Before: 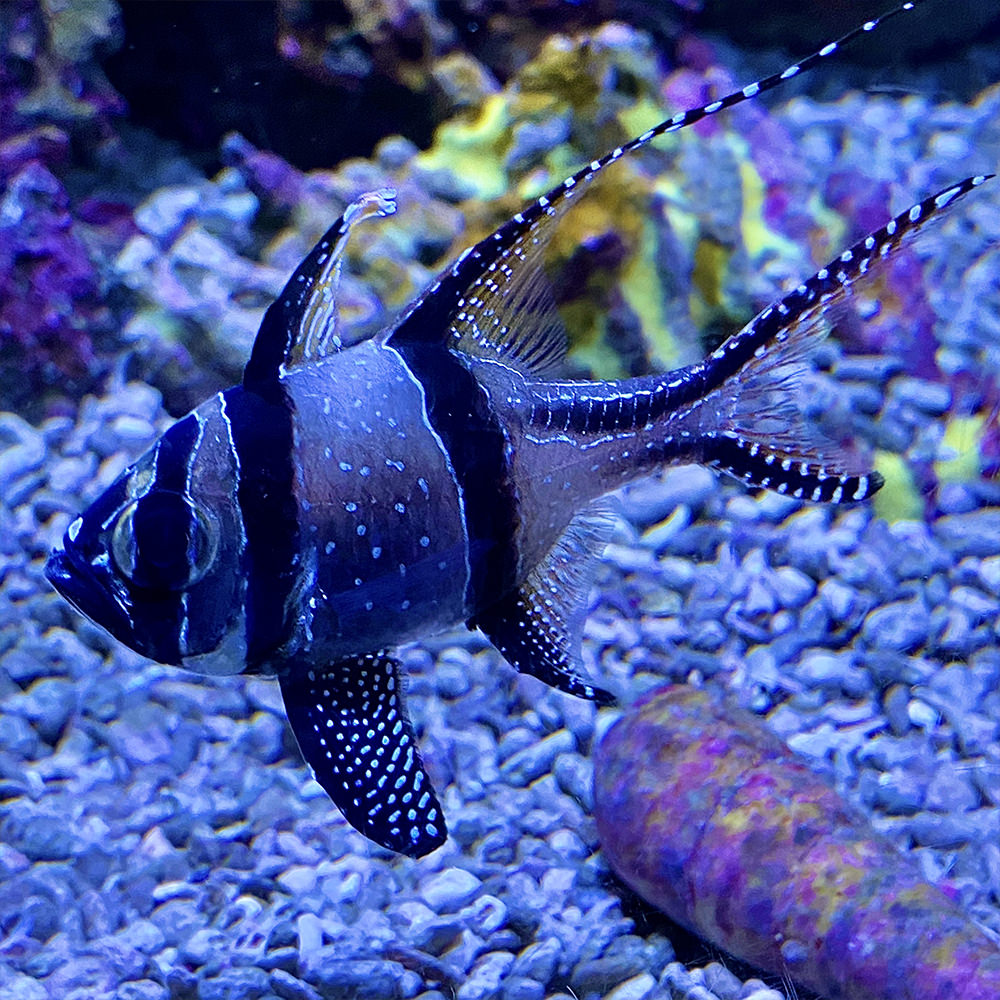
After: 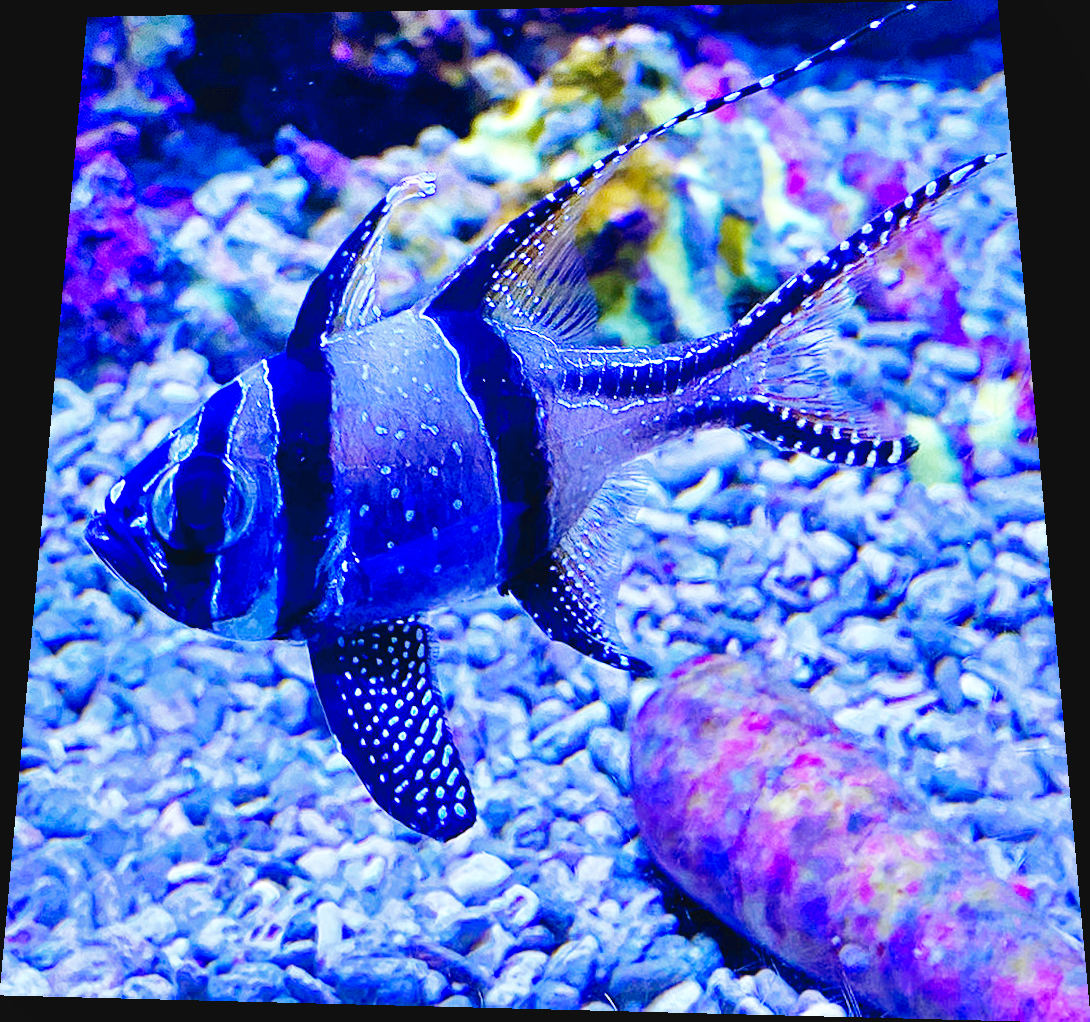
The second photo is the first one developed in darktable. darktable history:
base curve: curves: ch0 [(0, 0.003) (0.001, 0.002) (0.006, 0.004) (0.02, 0.022) (0.048, 0.086) (0.094, 0.234) (0.162, 0.431) (0.258, 0.629) (0.385, 0.8) (0.548, 0.918) (0.751, 0.988) (1, 1)], preserve colors none
rotate and perspective: rotation 0.128°, lens shift (vertical) -0.181, lens shift (horizontal) -0.044, shear 0.001, automatic cropping off
color calibration: illuminant custom, x 0.373, y 0.388, temperature 4269.97 K
shadows and highlights: on, module defaults
